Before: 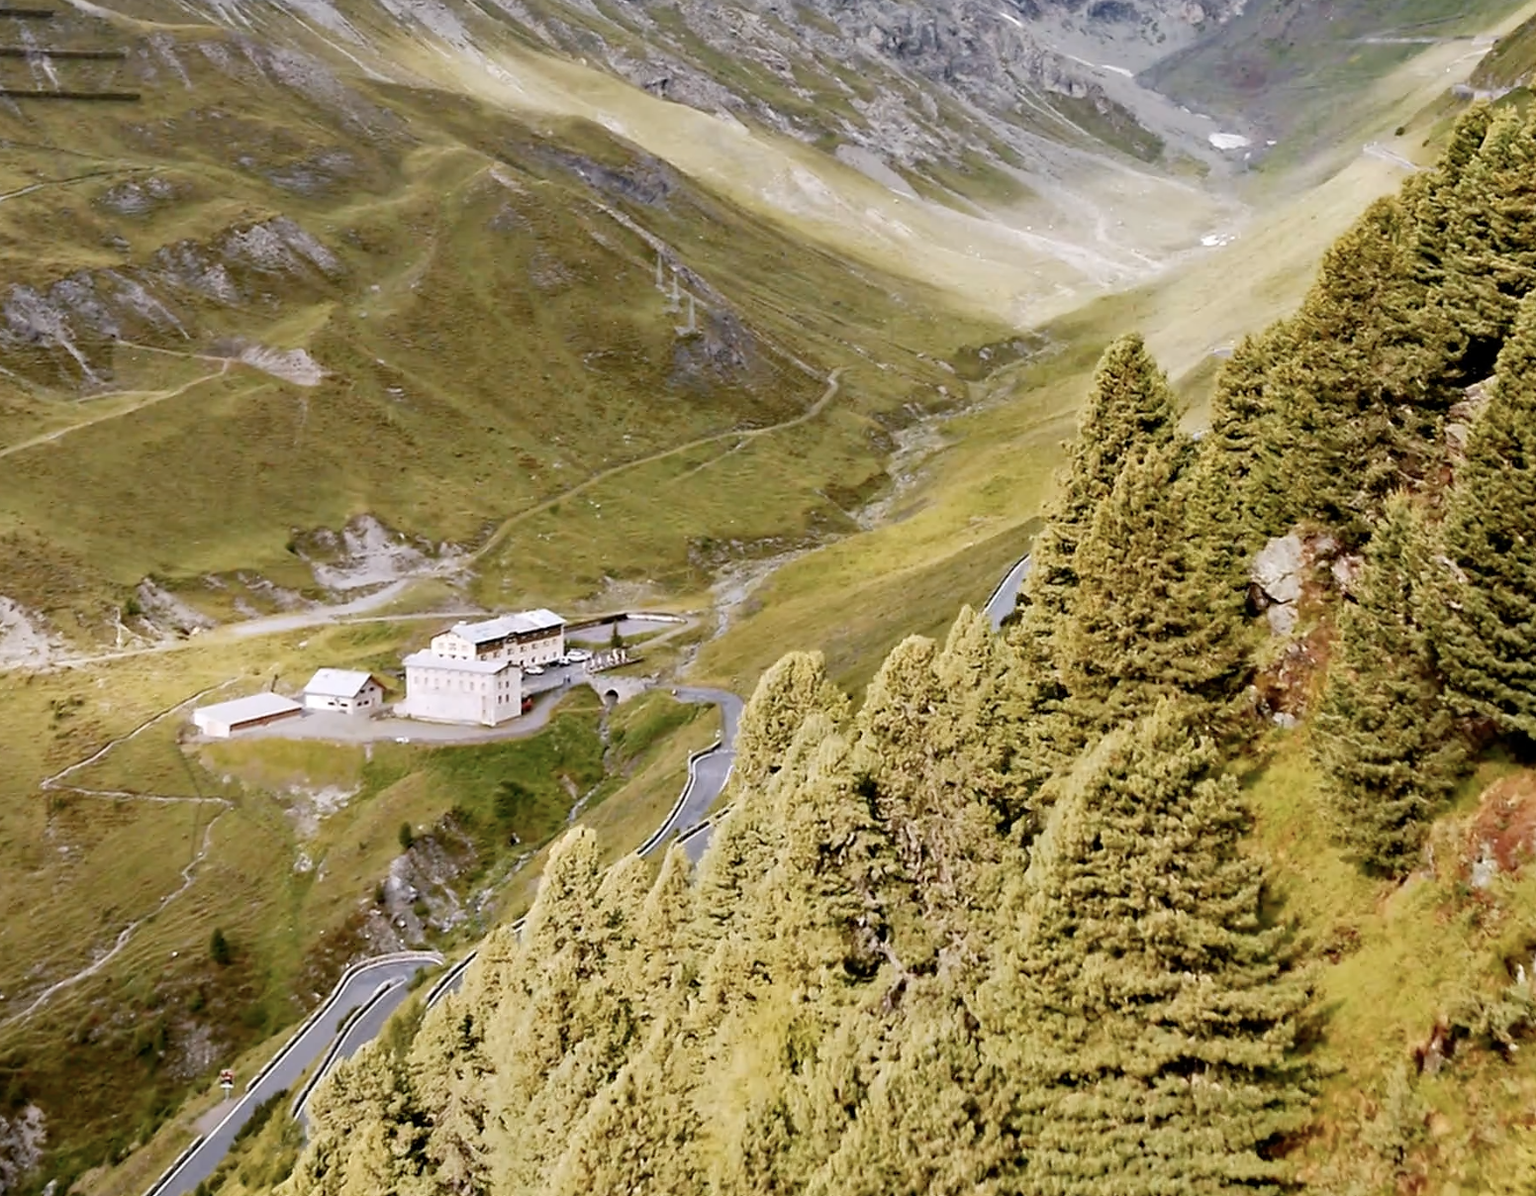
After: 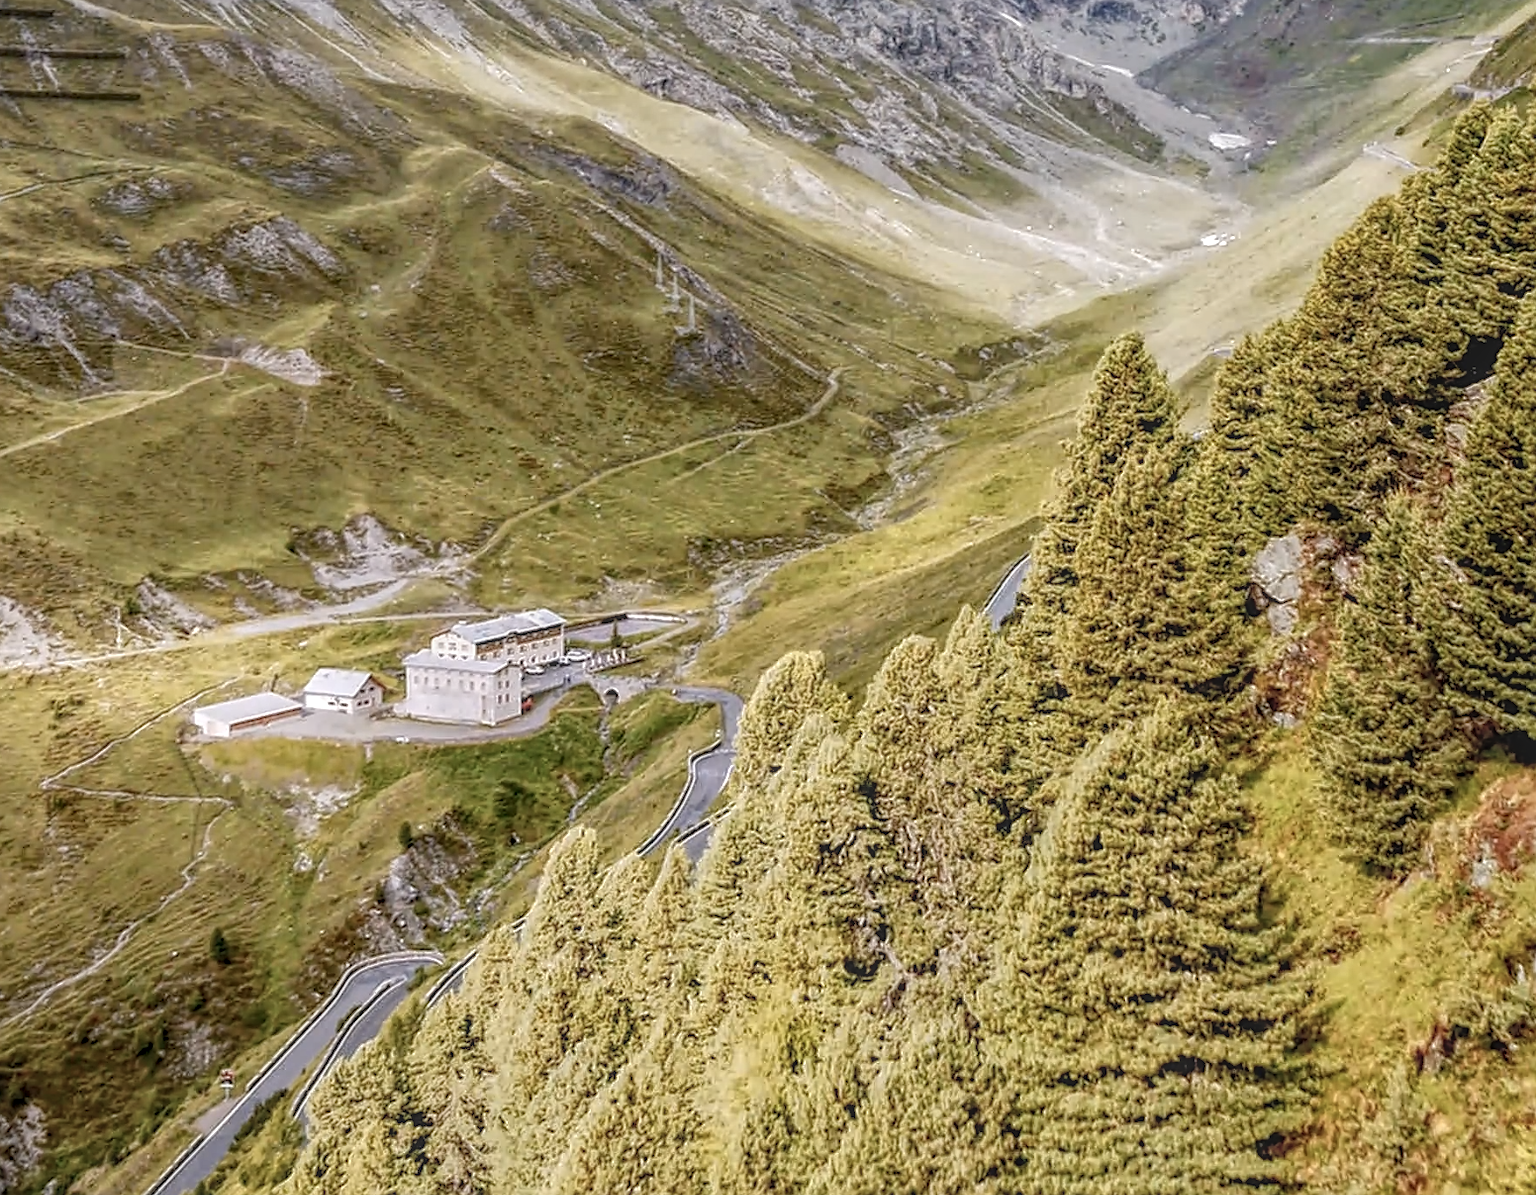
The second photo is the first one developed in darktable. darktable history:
local contrast: highlights 20%, shadows 30%, detail 200%, midtone range 0.2
color zones: curves: ch0 [(0, 0.558) (0.143, 0.559) (0.286, 0.529) (0.429, 0.505) (0.571, 0.5) (0.714, 0.5) (0.857, 0.5) (1, 0.558)]; ch1 [(0, 0.469) (0.01, 0.469) (0.12, 0.446) (0.248, 0.469) (0.5, 0.5) (0.748, 0.5) (0.99, 0.469) (1, 0.469)]
sharpen: on, module defaults
